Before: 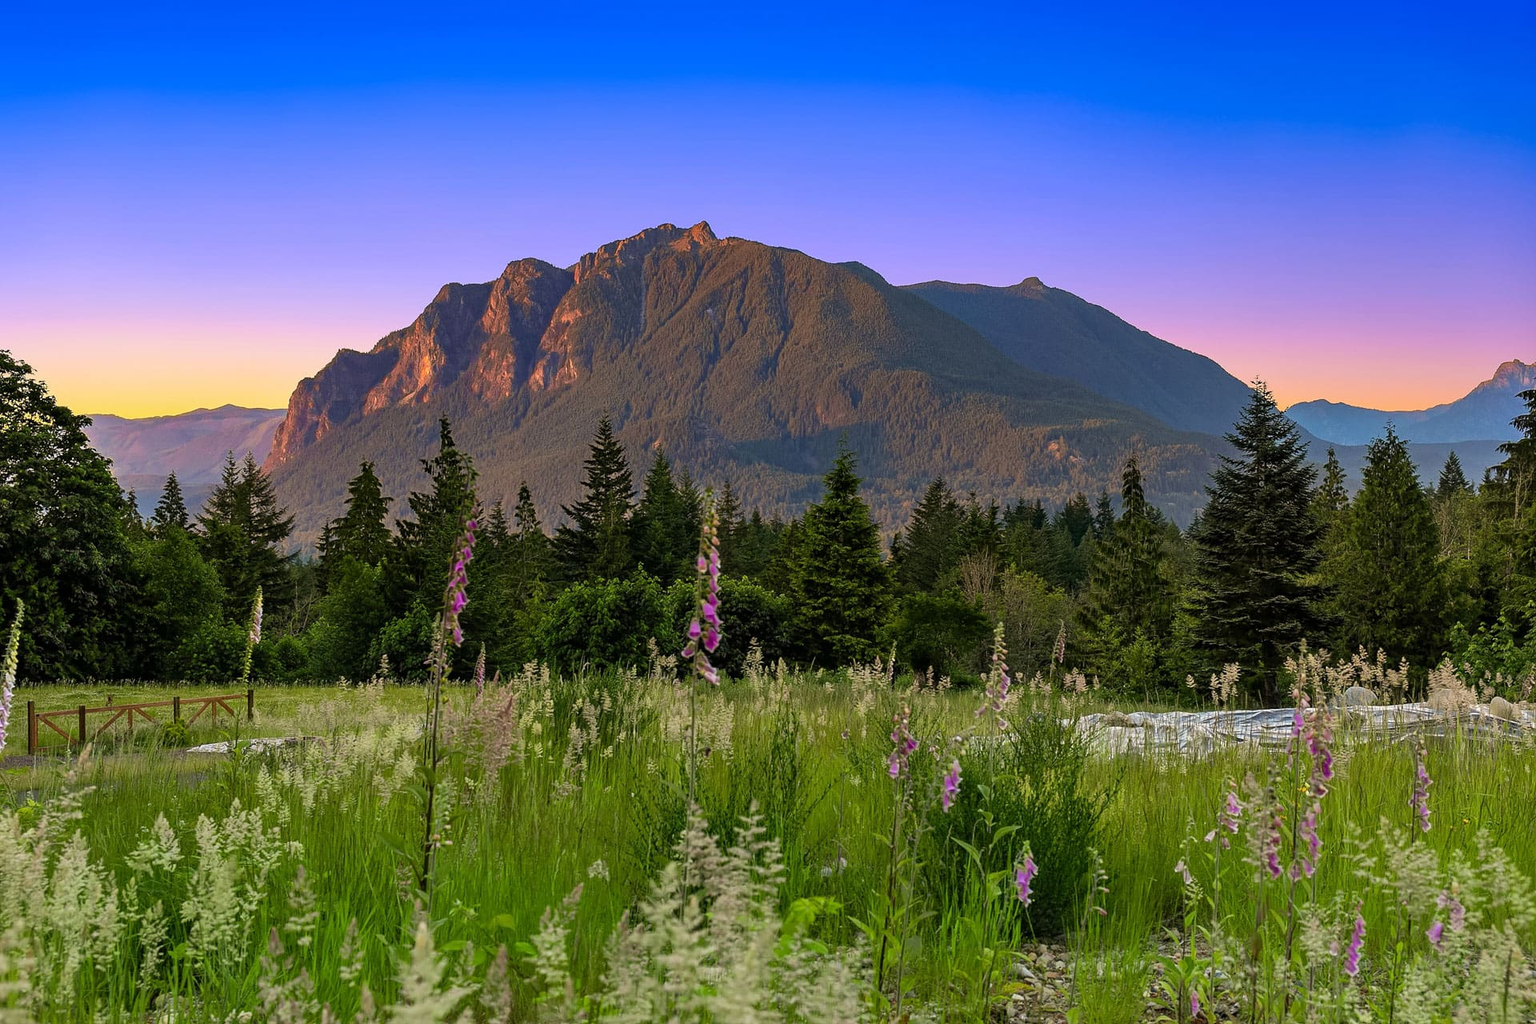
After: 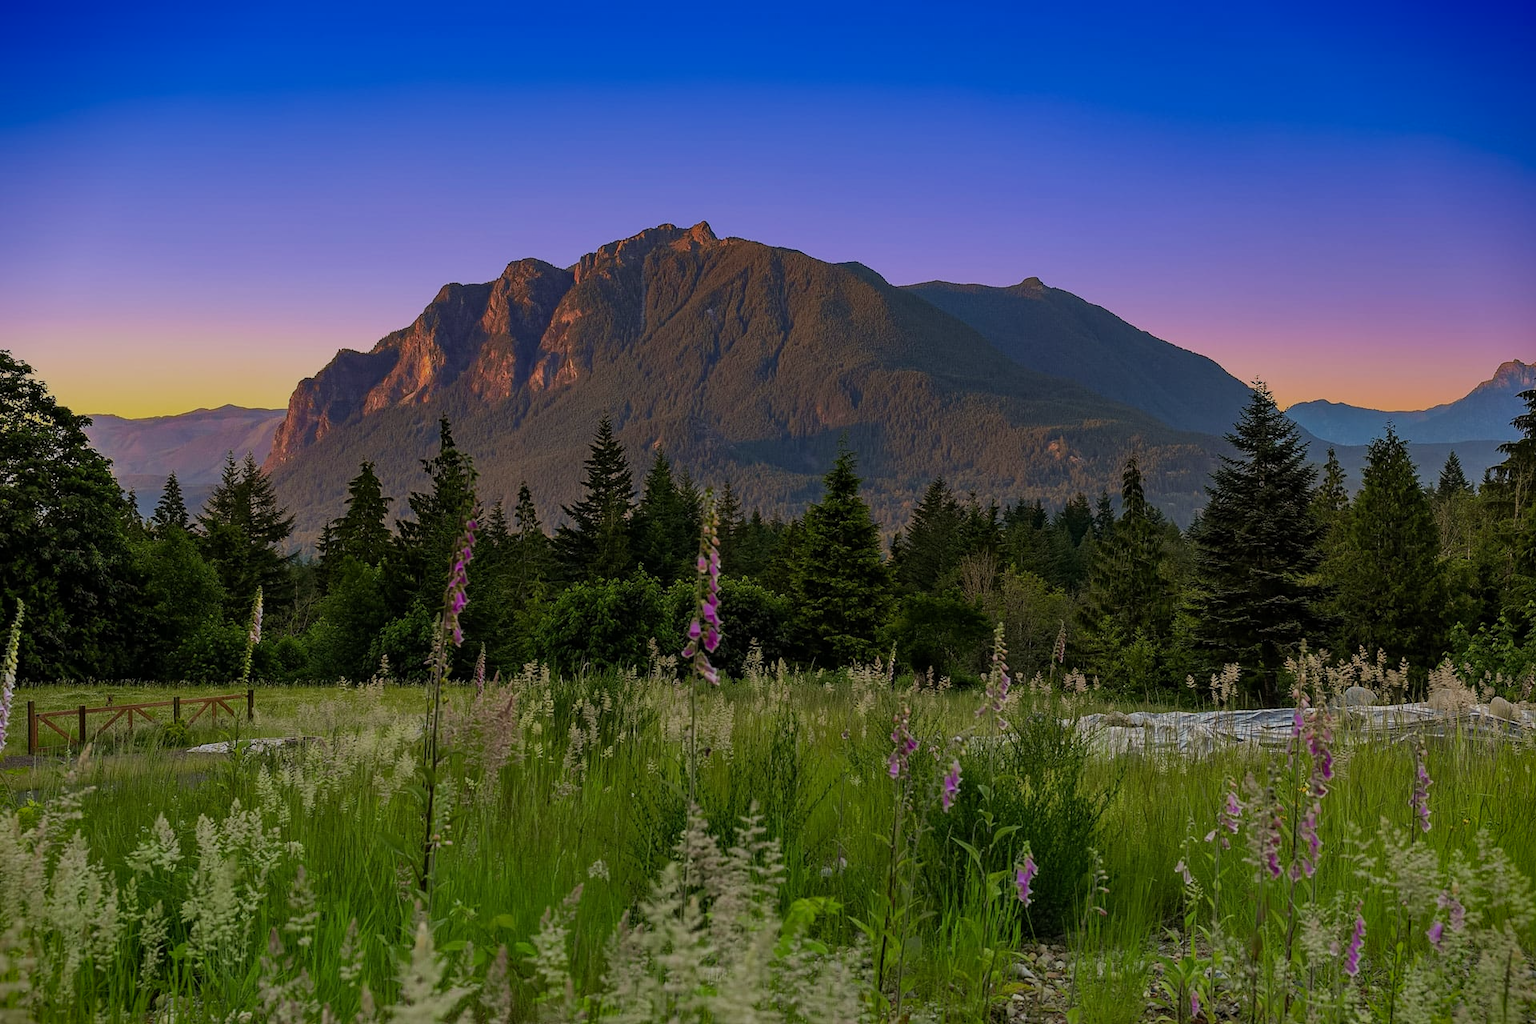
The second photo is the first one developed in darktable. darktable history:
exposure: black level correction 0, exposure -0.774 EV, compensate highlight preservation false
vignetting: fall-off start 97.28%, fall-off radius 77.74%, brightness -0.999, saturation 0.495, width/height ratio 1.113
